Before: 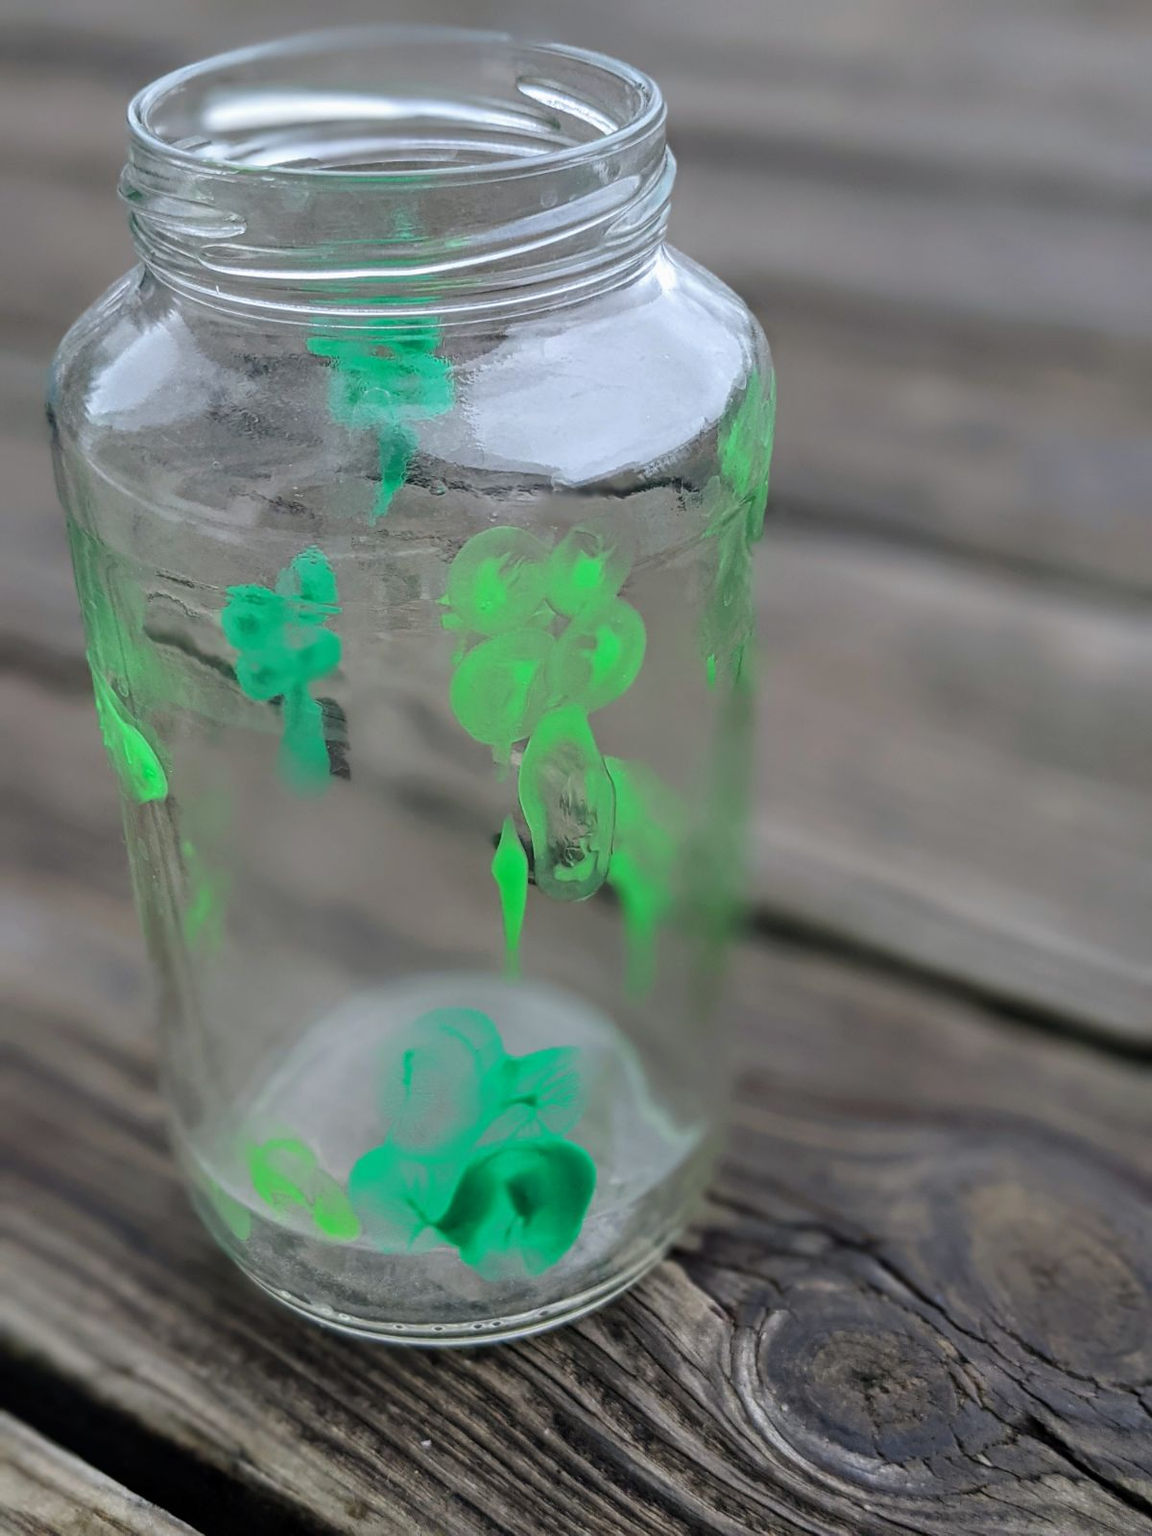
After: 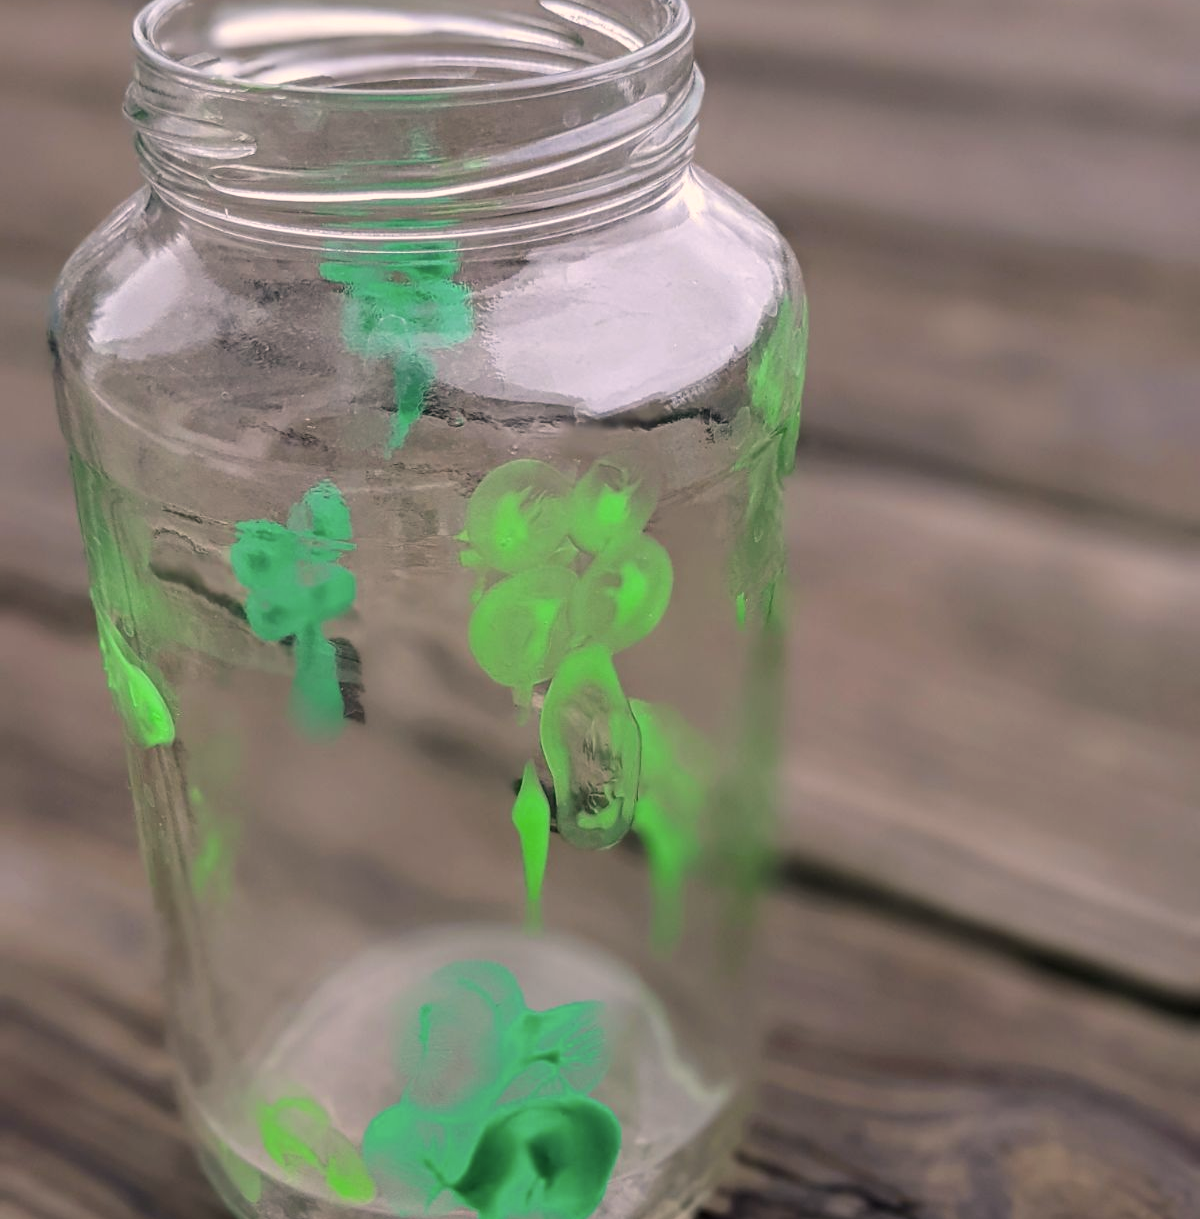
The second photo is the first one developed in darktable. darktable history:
color correction: highlights a* 11.38, highlights b* 11.46
local contrast: mode bilateral grid, contrast 99, coarseness 99, detail 108%, midtone range 0.2
crop: top 5.598%, bottom 18.168%
